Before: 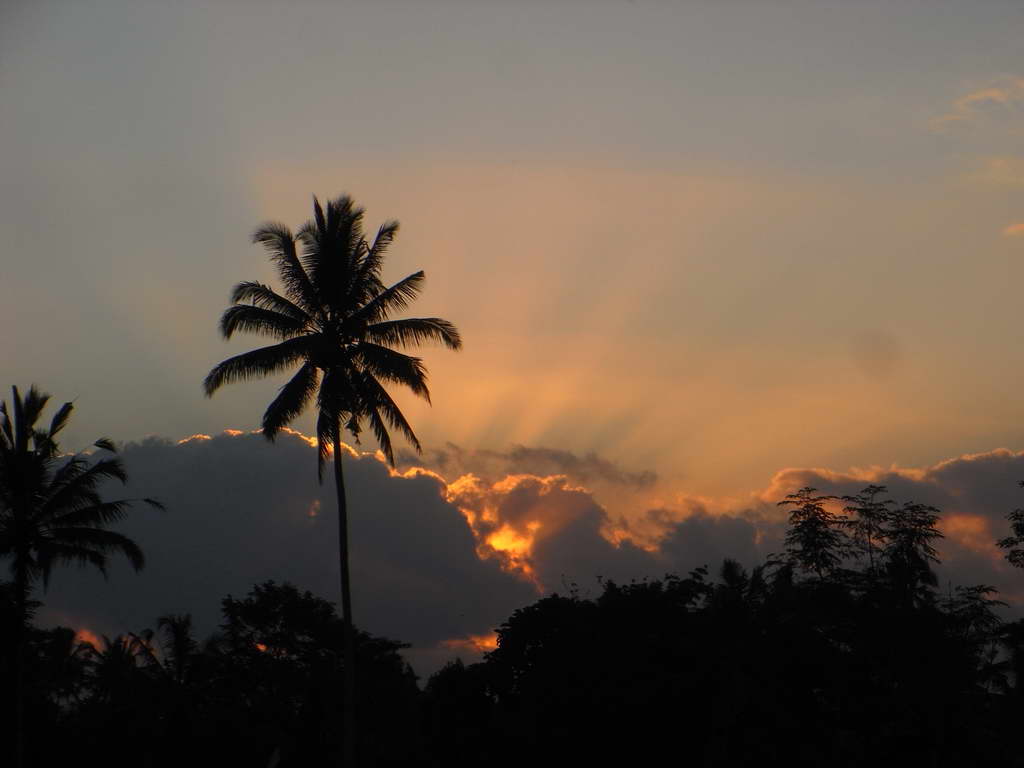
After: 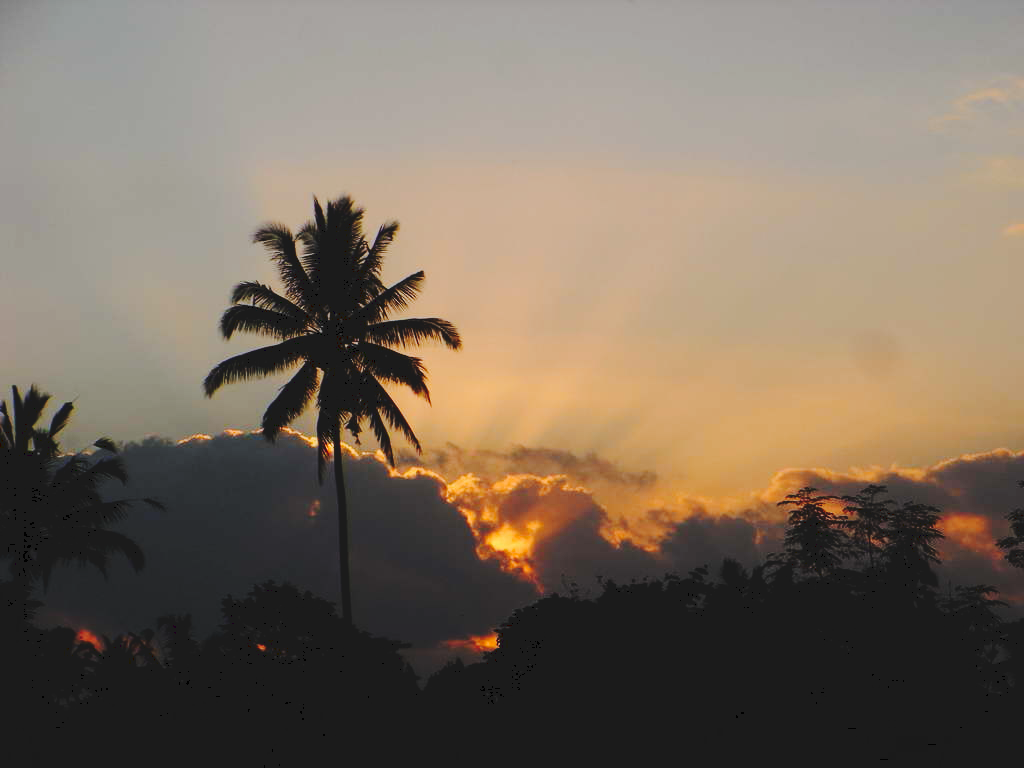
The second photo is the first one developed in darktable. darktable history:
tone curve: curves: ch0 [(0, 0) (0.003, 0.096) (0.011, 0.097) (0.025, 0.096) (0.044, 0.099) (0.069, 0.109) (0.1, 0.129) (0.136, 0.149) (0.177, 0.176) (0.224, 0.22) (0.277, 0.288) (0.335, 0.385) (0.399, 0.49) (0.468, 0.581) (0.543, 0.661) (0.623, 0.729) (0.709, 0.79) (0.801, 0.849) (0.898, 0.912) (1, 1)], preserve colors none
